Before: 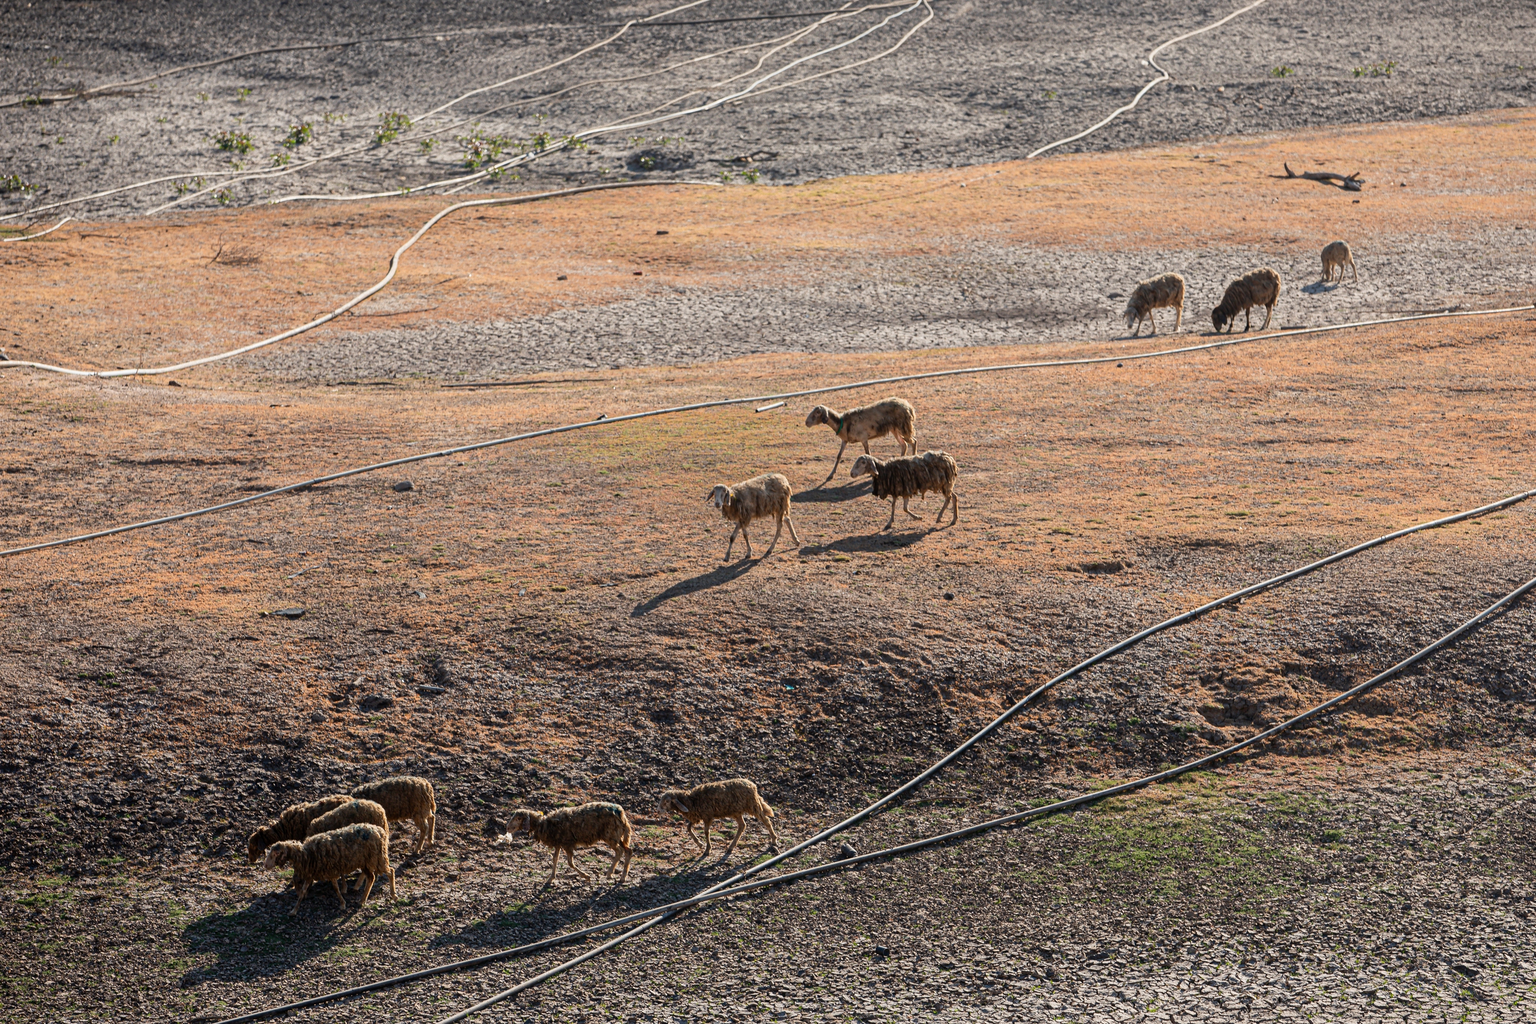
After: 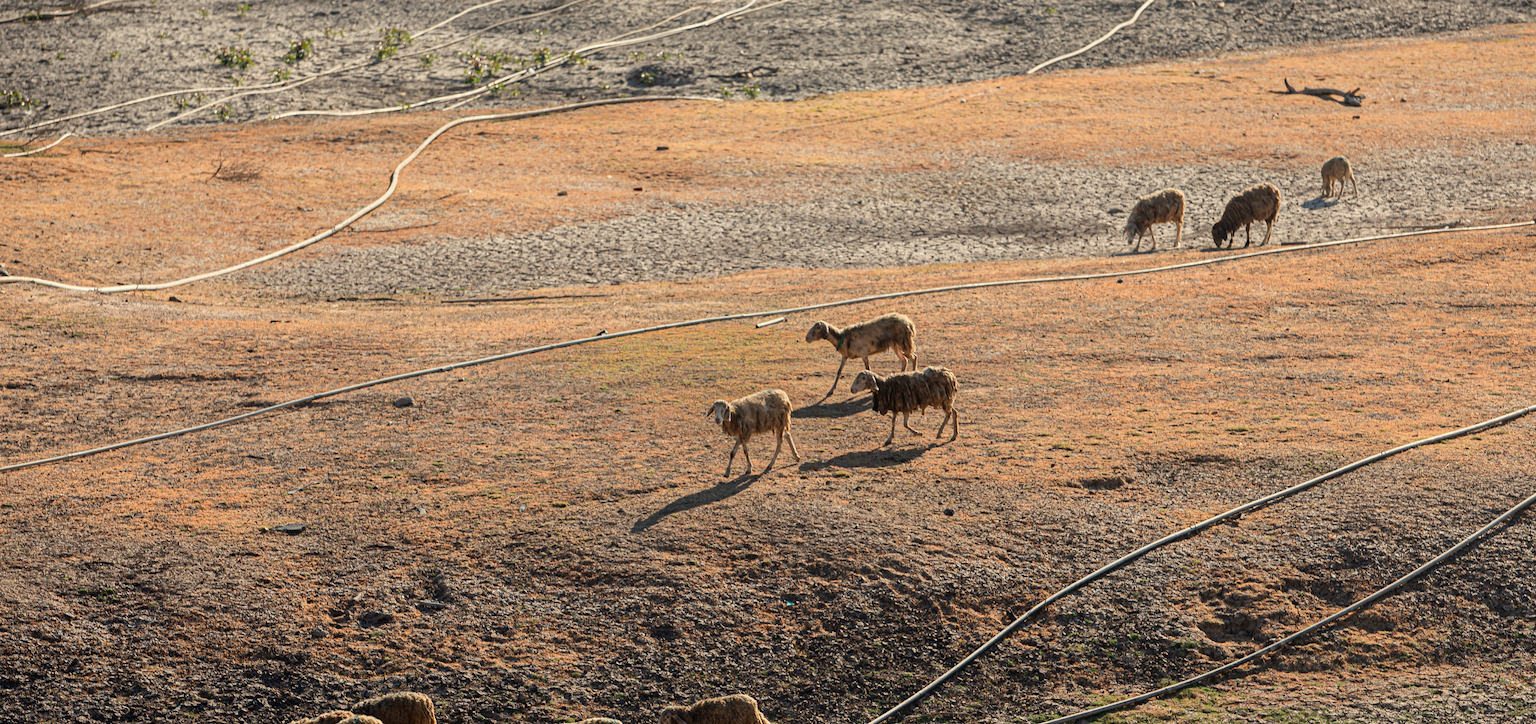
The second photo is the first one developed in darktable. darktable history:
white balance: red 1.029, blue 0.92
crop and rotate: top 8.293%, bottom 20.996%
